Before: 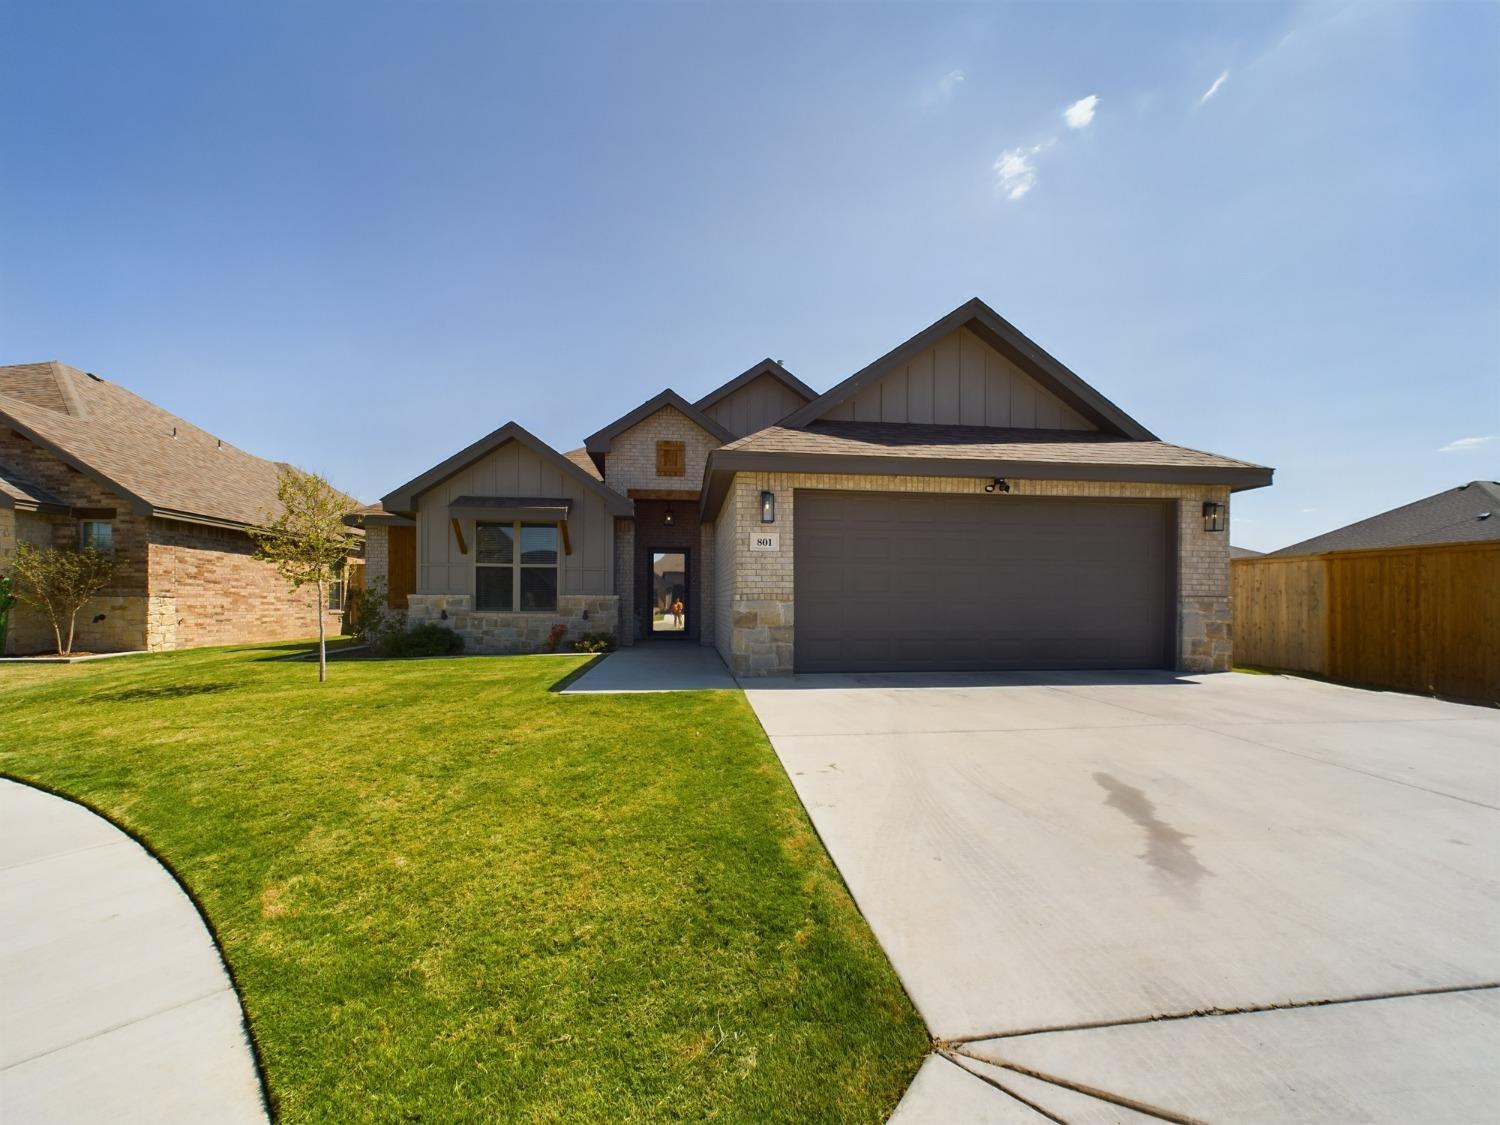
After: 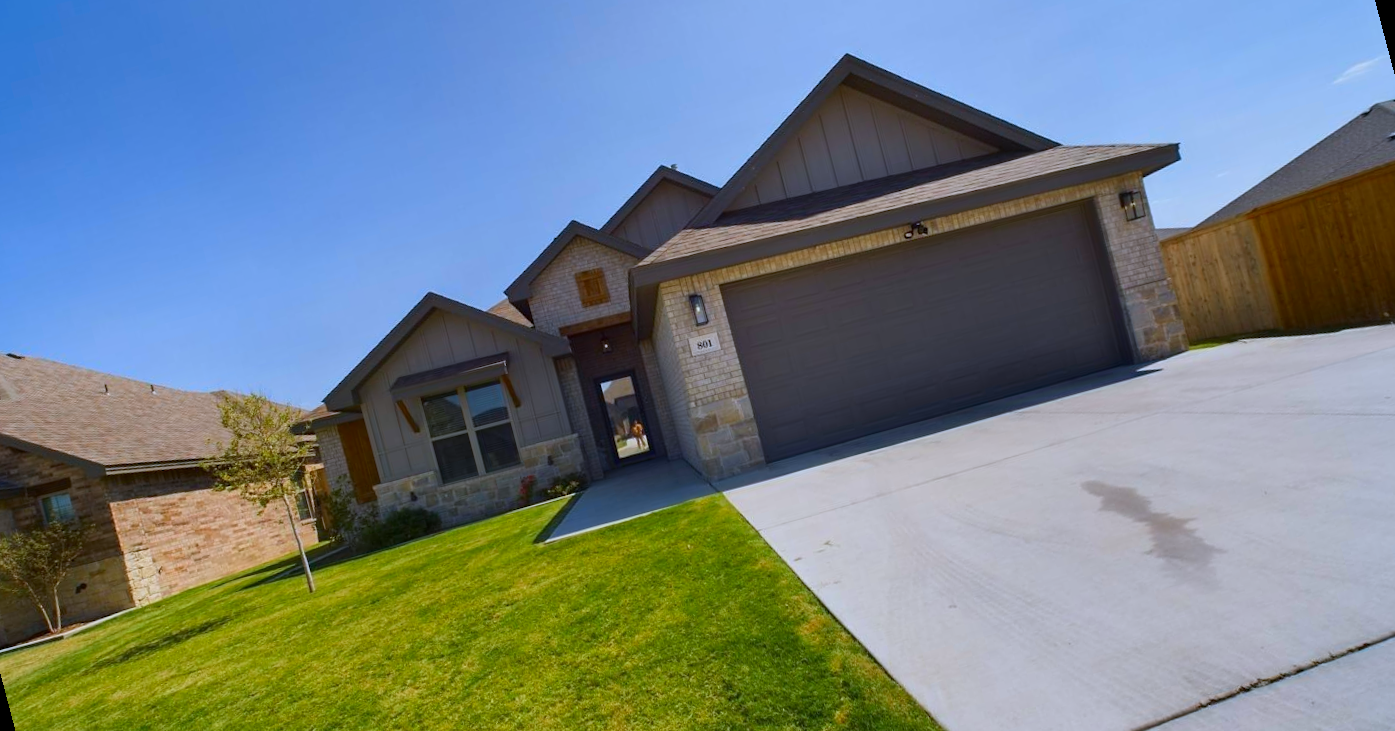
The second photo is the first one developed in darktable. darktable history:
shadows and highlights: radius 121.13, shadows 21.4, white point adjustment -9.72, highlights -14.39, soften with gaussian
color calibration: illuminant as shot in camera, x 0.37, y 0.382, temperature 4313.32 K
contrast brightness saturation: contrast 0.04, saturation 0.16
rotate and perspective: rotation -14.8°, crop left 0.1, crop right 0.903, crop top 0.25, crop bottom 0.748
